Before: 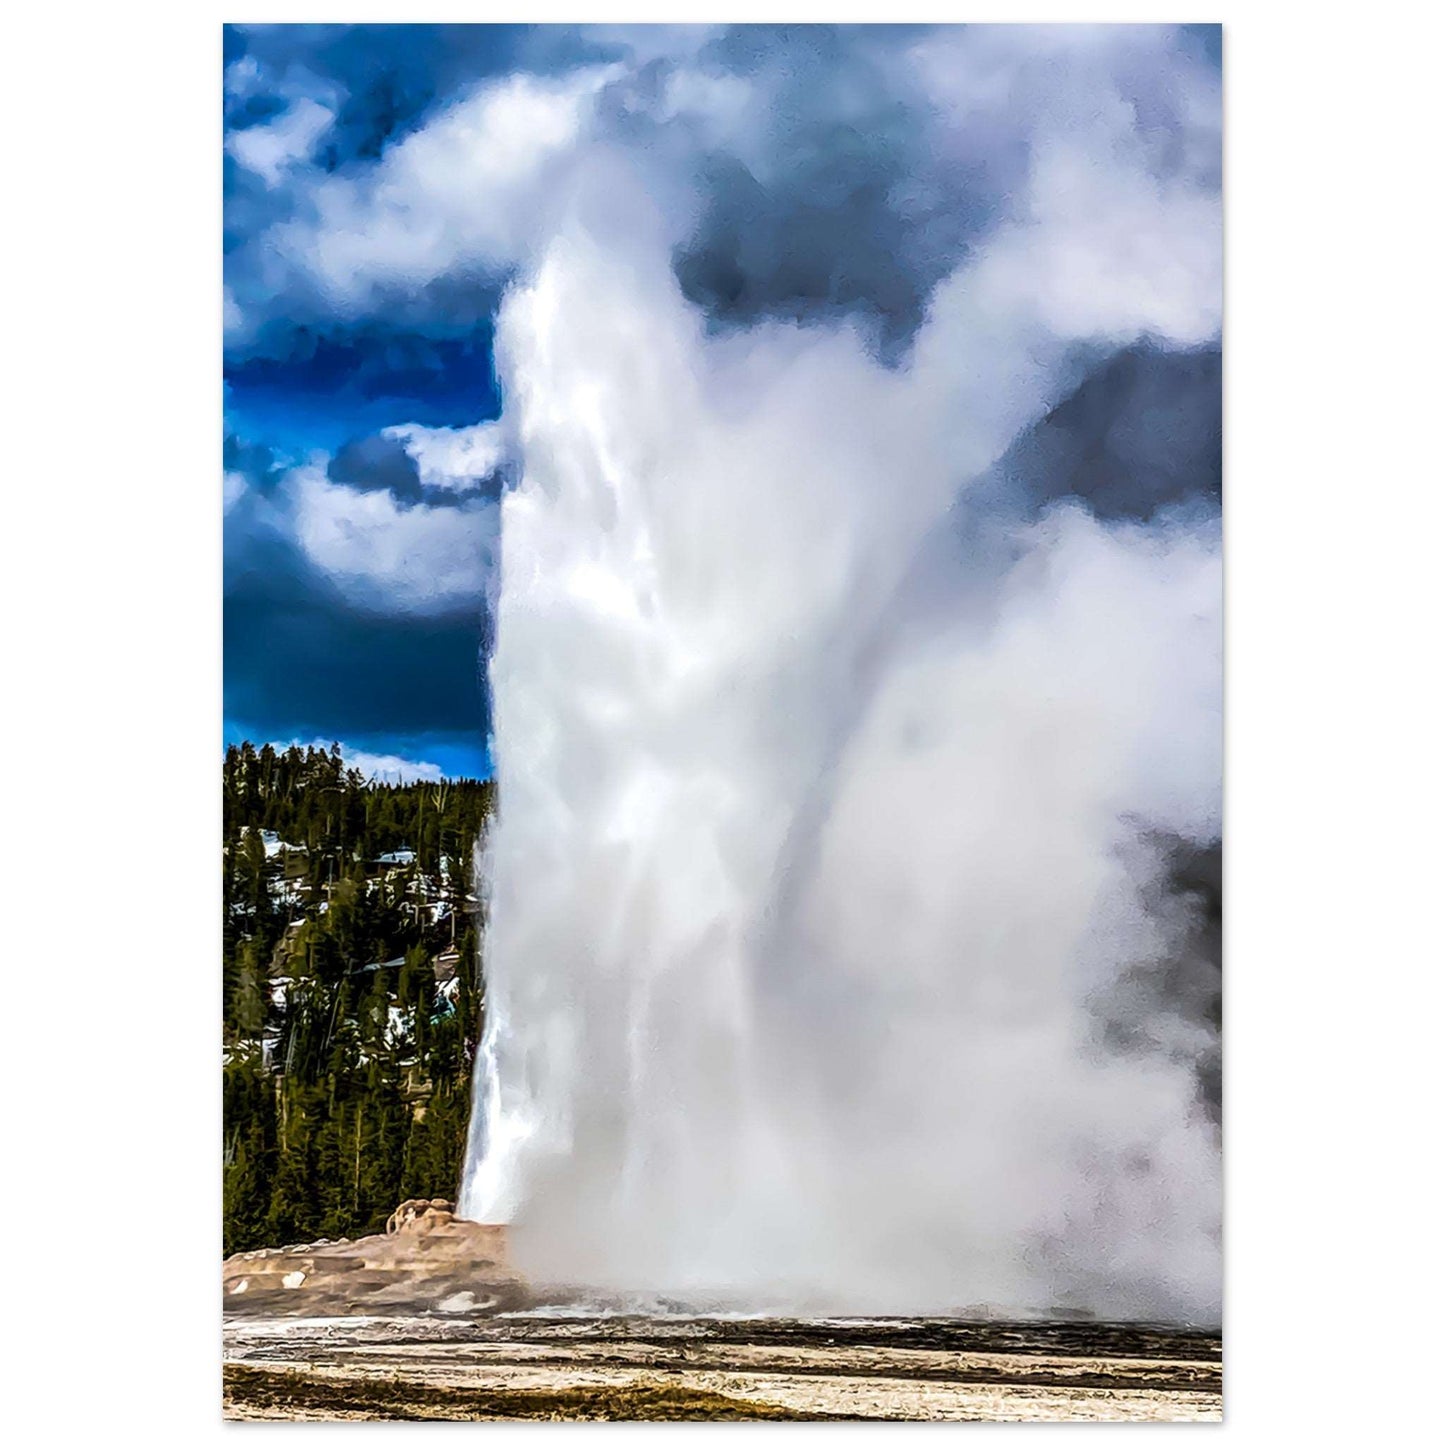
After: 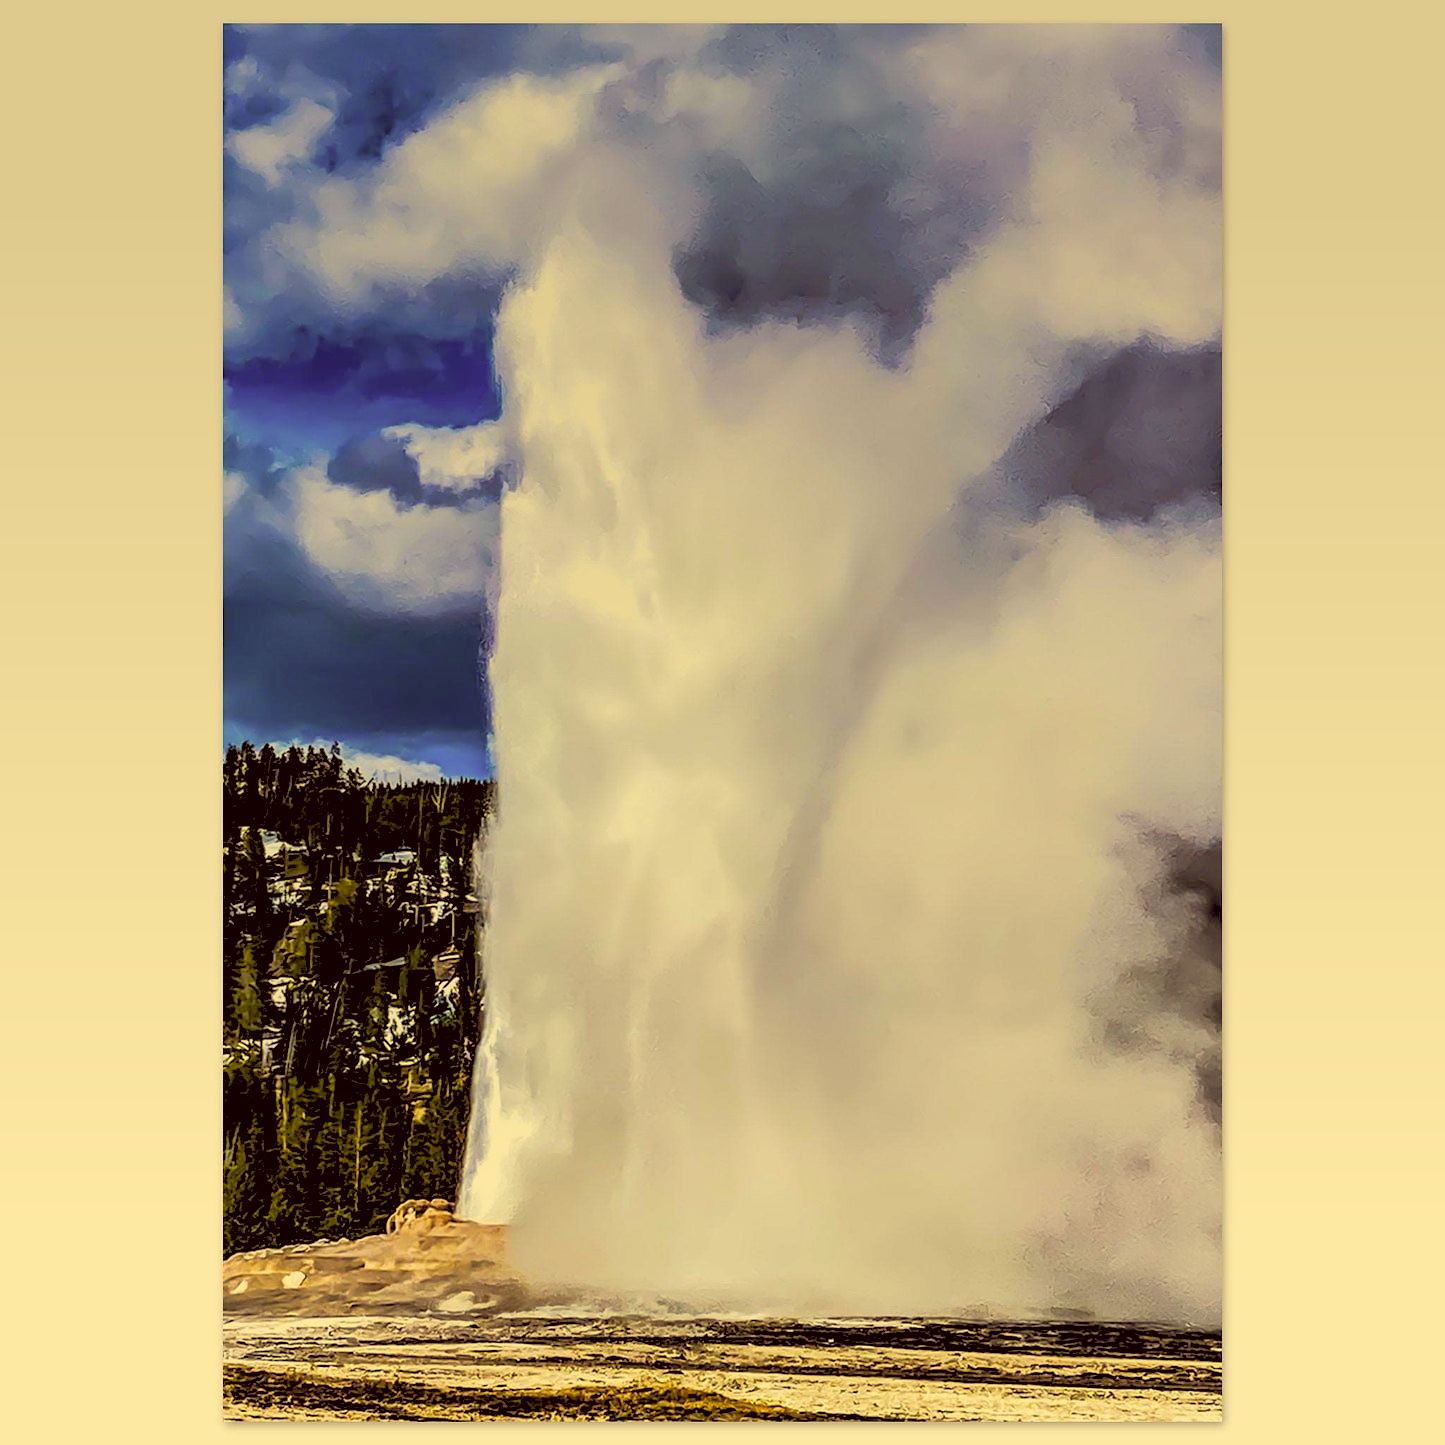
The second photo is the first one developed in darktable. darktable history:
sharpen: radius 1, threshold 1
rgb levels: preserve colors sum RGB, levels [[0.038, 0.433, 0.934], [0, 0.5, 1], [0, 0.5, 1]]
graduated density: on, module defaults
color correction: highlights a* -0.482, highlights b* 40, shadows a* 9.8, shadows b* -0.161
